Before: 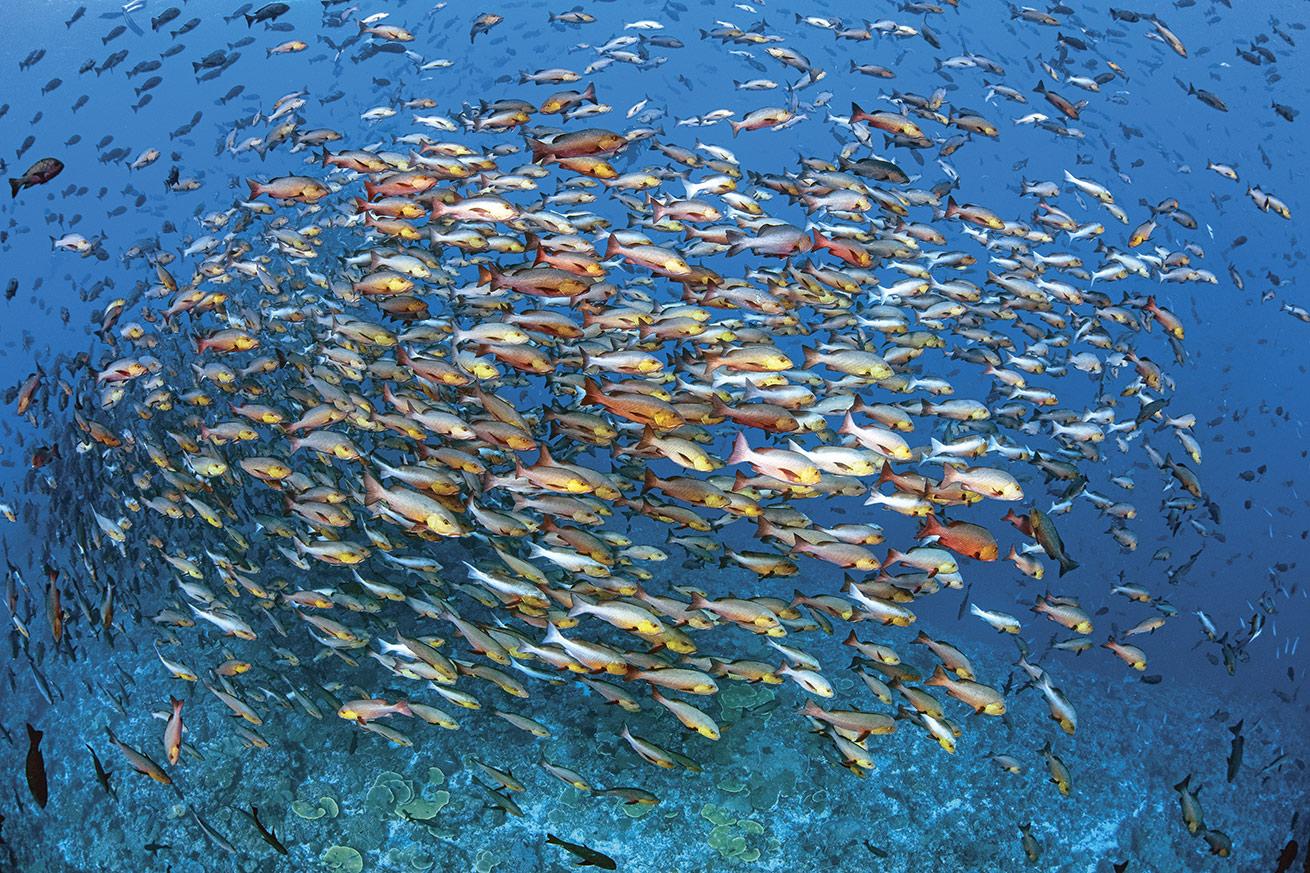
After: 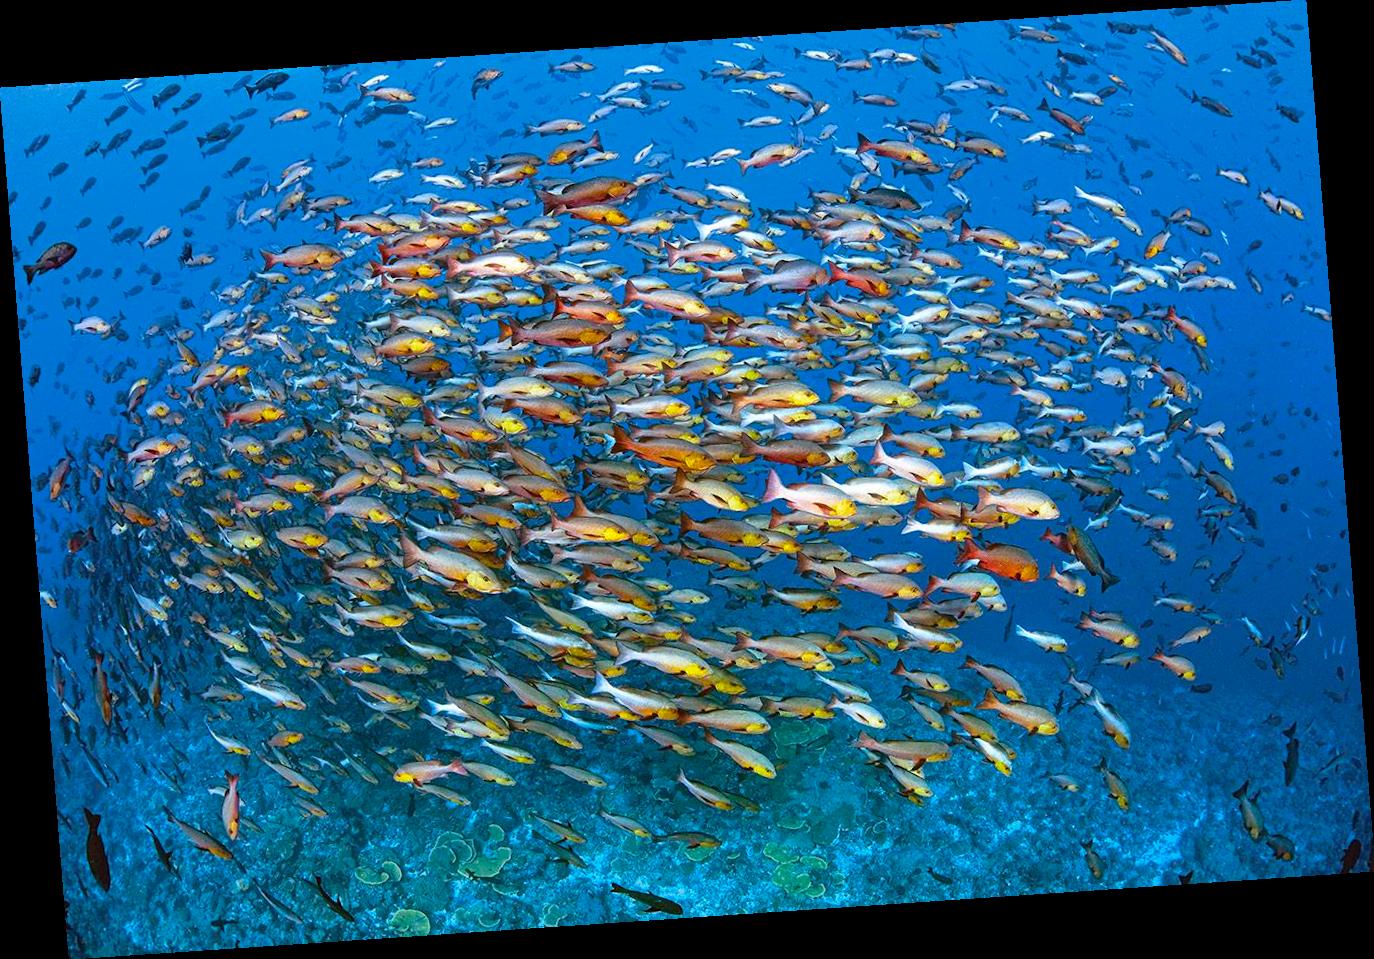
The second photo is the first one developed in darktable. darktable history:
color balance rgb: linear chroma grading › global chroma 15%, perceptual saturation grading › global saturation 30%
rotate and perspective: rotation -4.2°, shear 0.006, automatic cropping off
